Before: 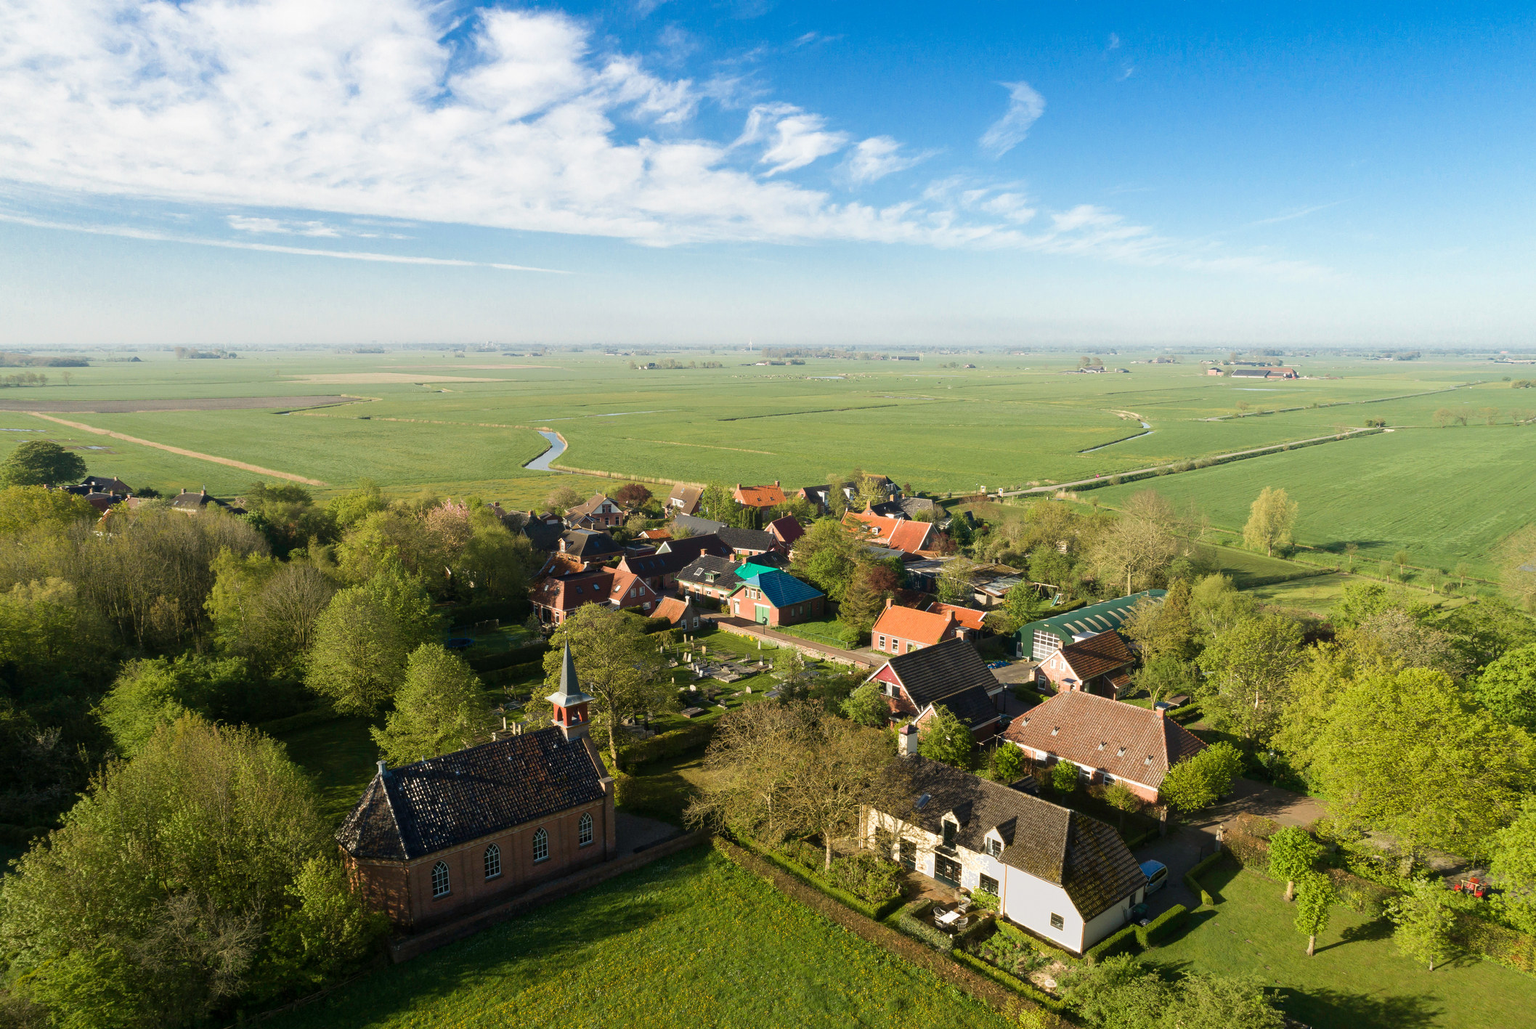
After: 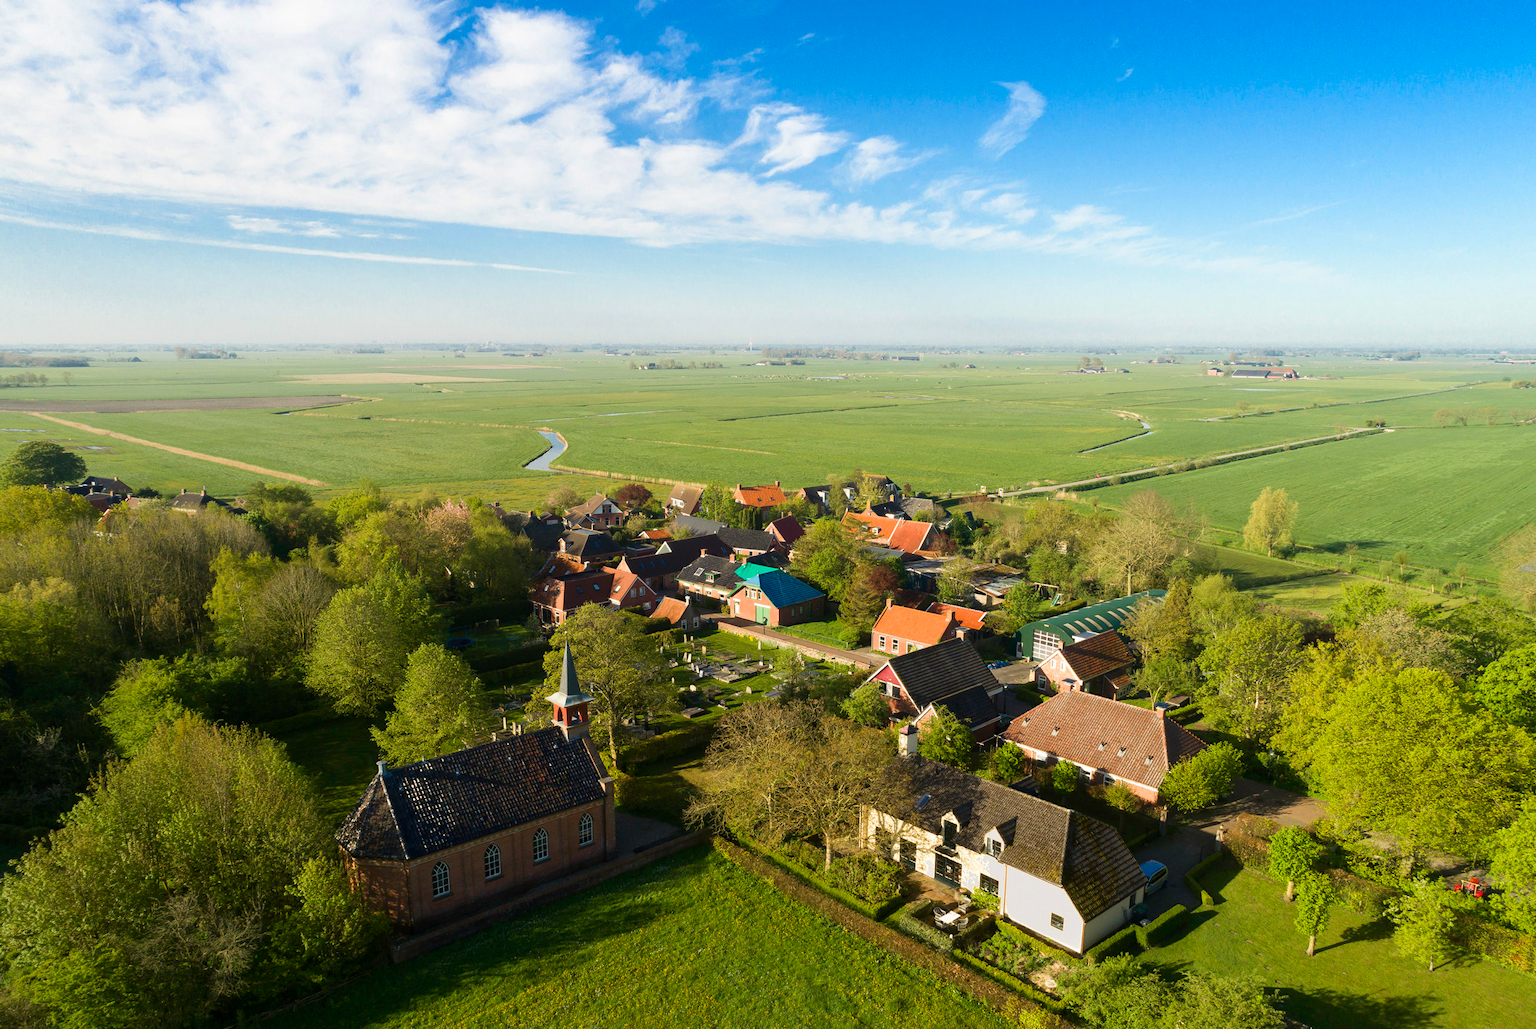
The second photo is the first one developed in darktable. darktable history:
contrast brightness saturation: contrast 0.082, saturation 0.203
